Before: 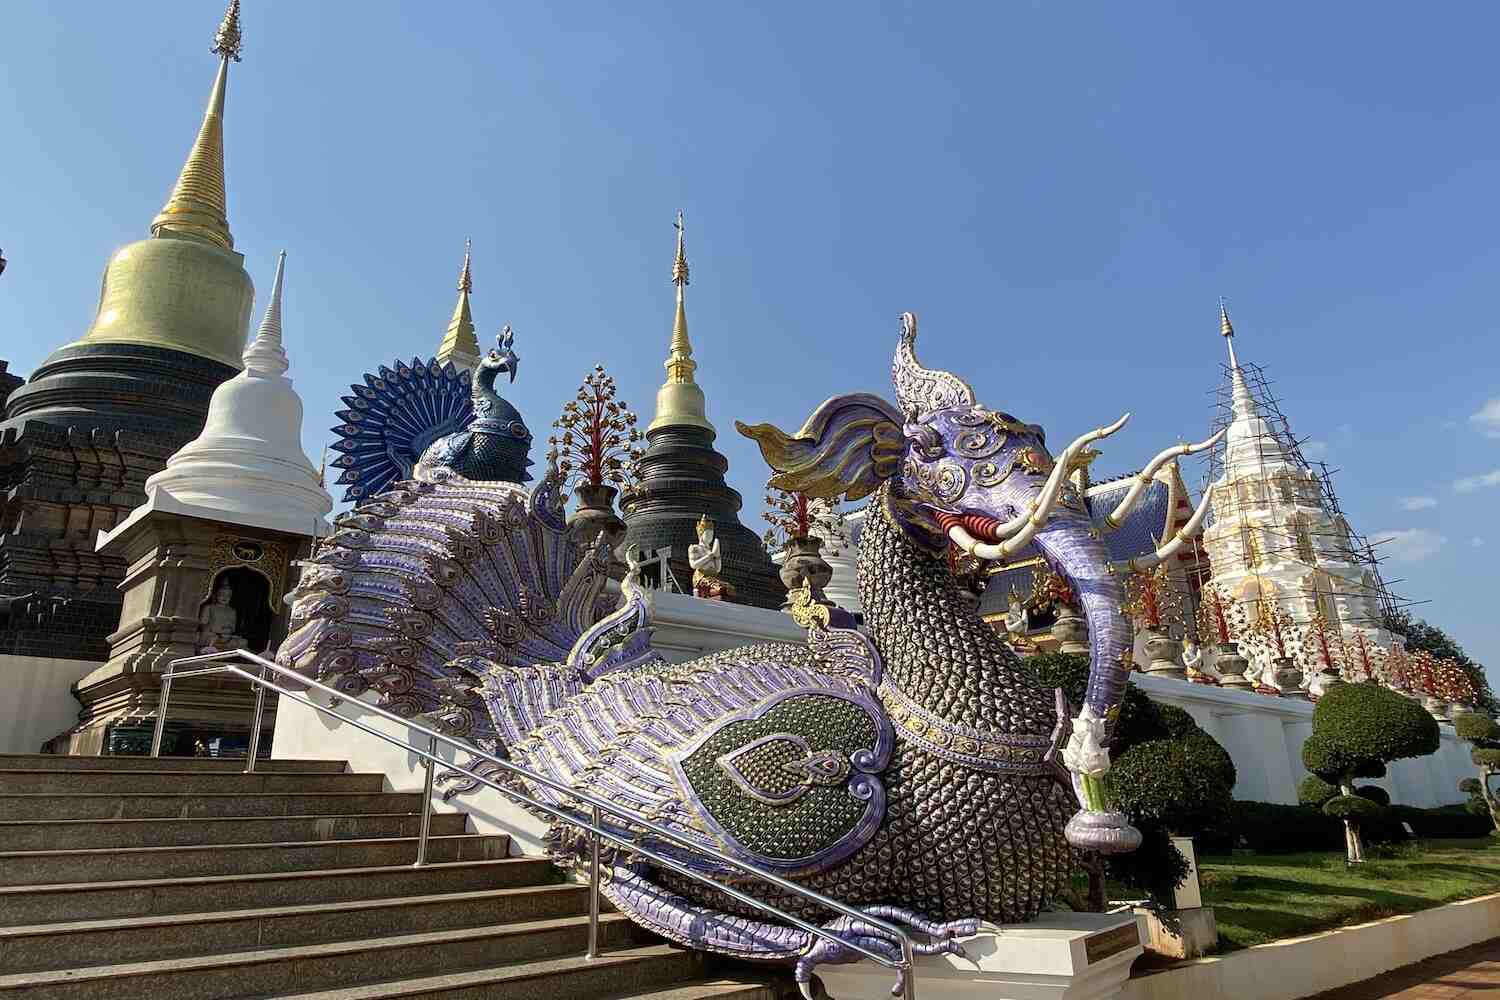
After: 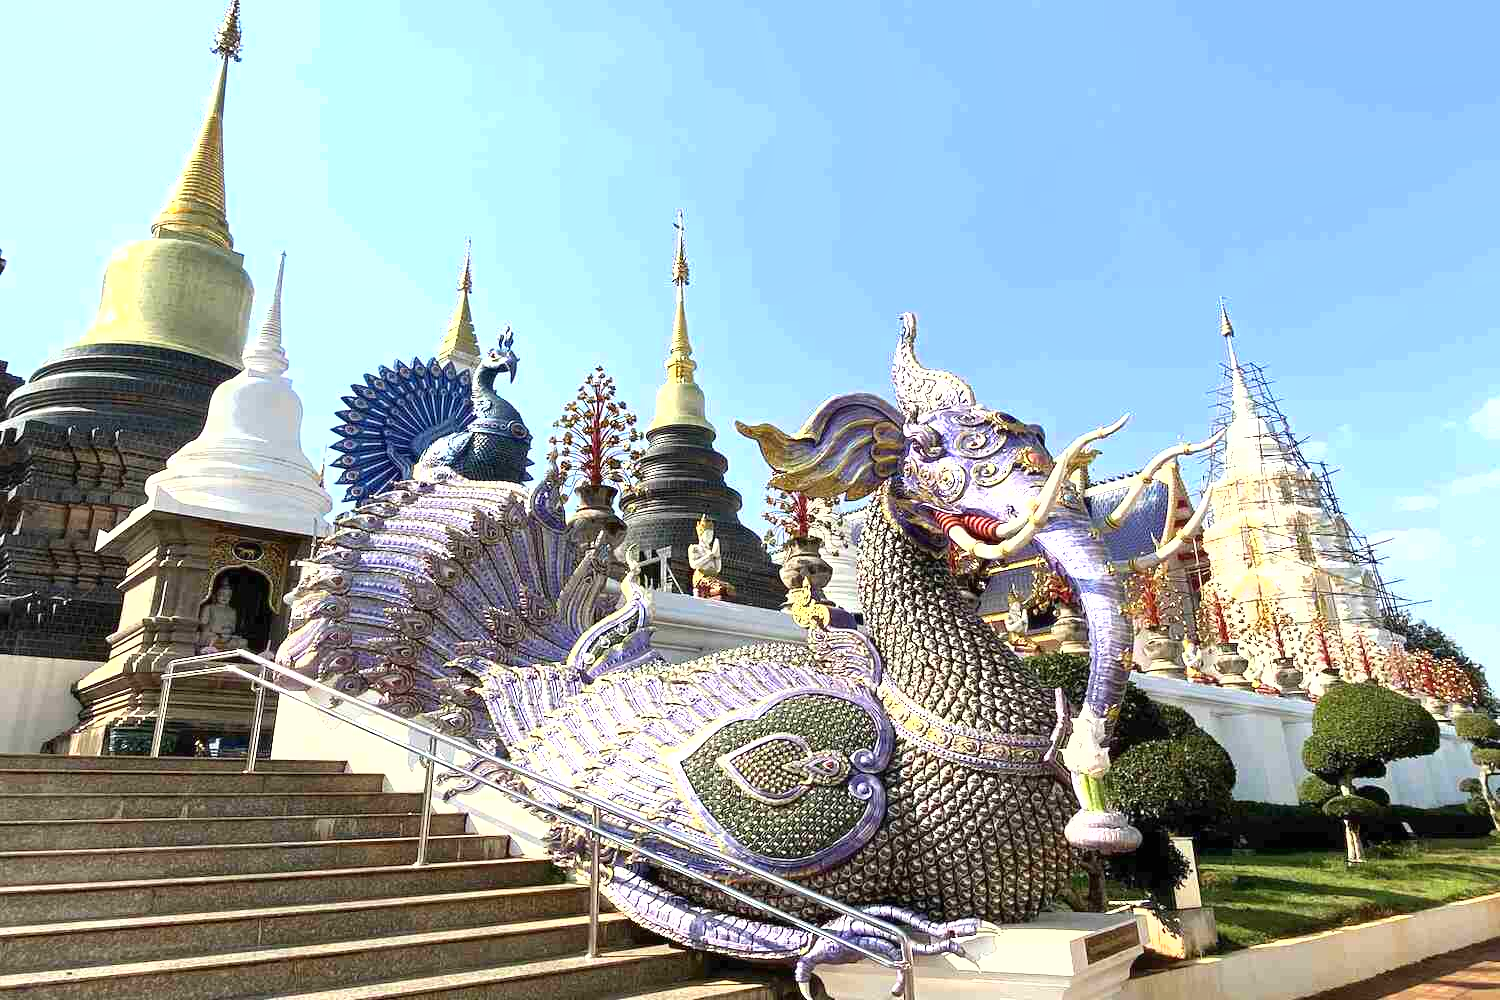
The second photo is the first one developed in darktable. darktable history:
shadows and highlights: shadows 37.52, highlights -28.05, soften with gaussian
exposure: black level correction 0, exposure 1.378 EV, compensate exposure bias true, compensate highlight preservation false
